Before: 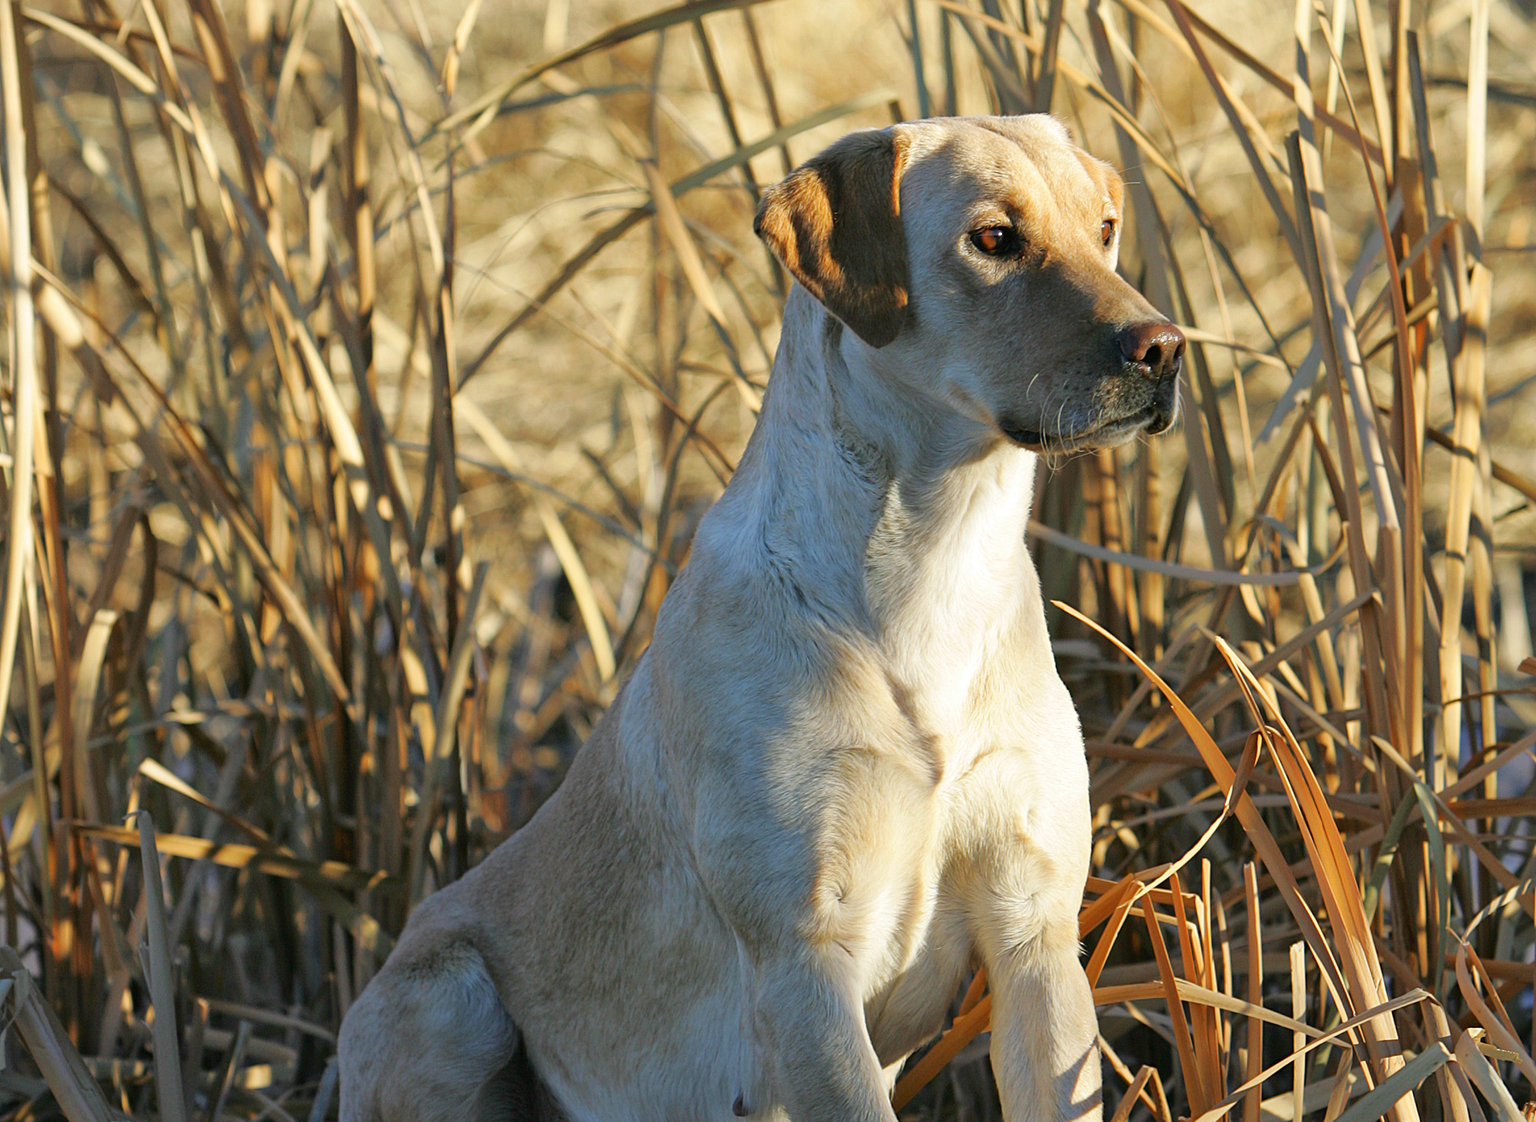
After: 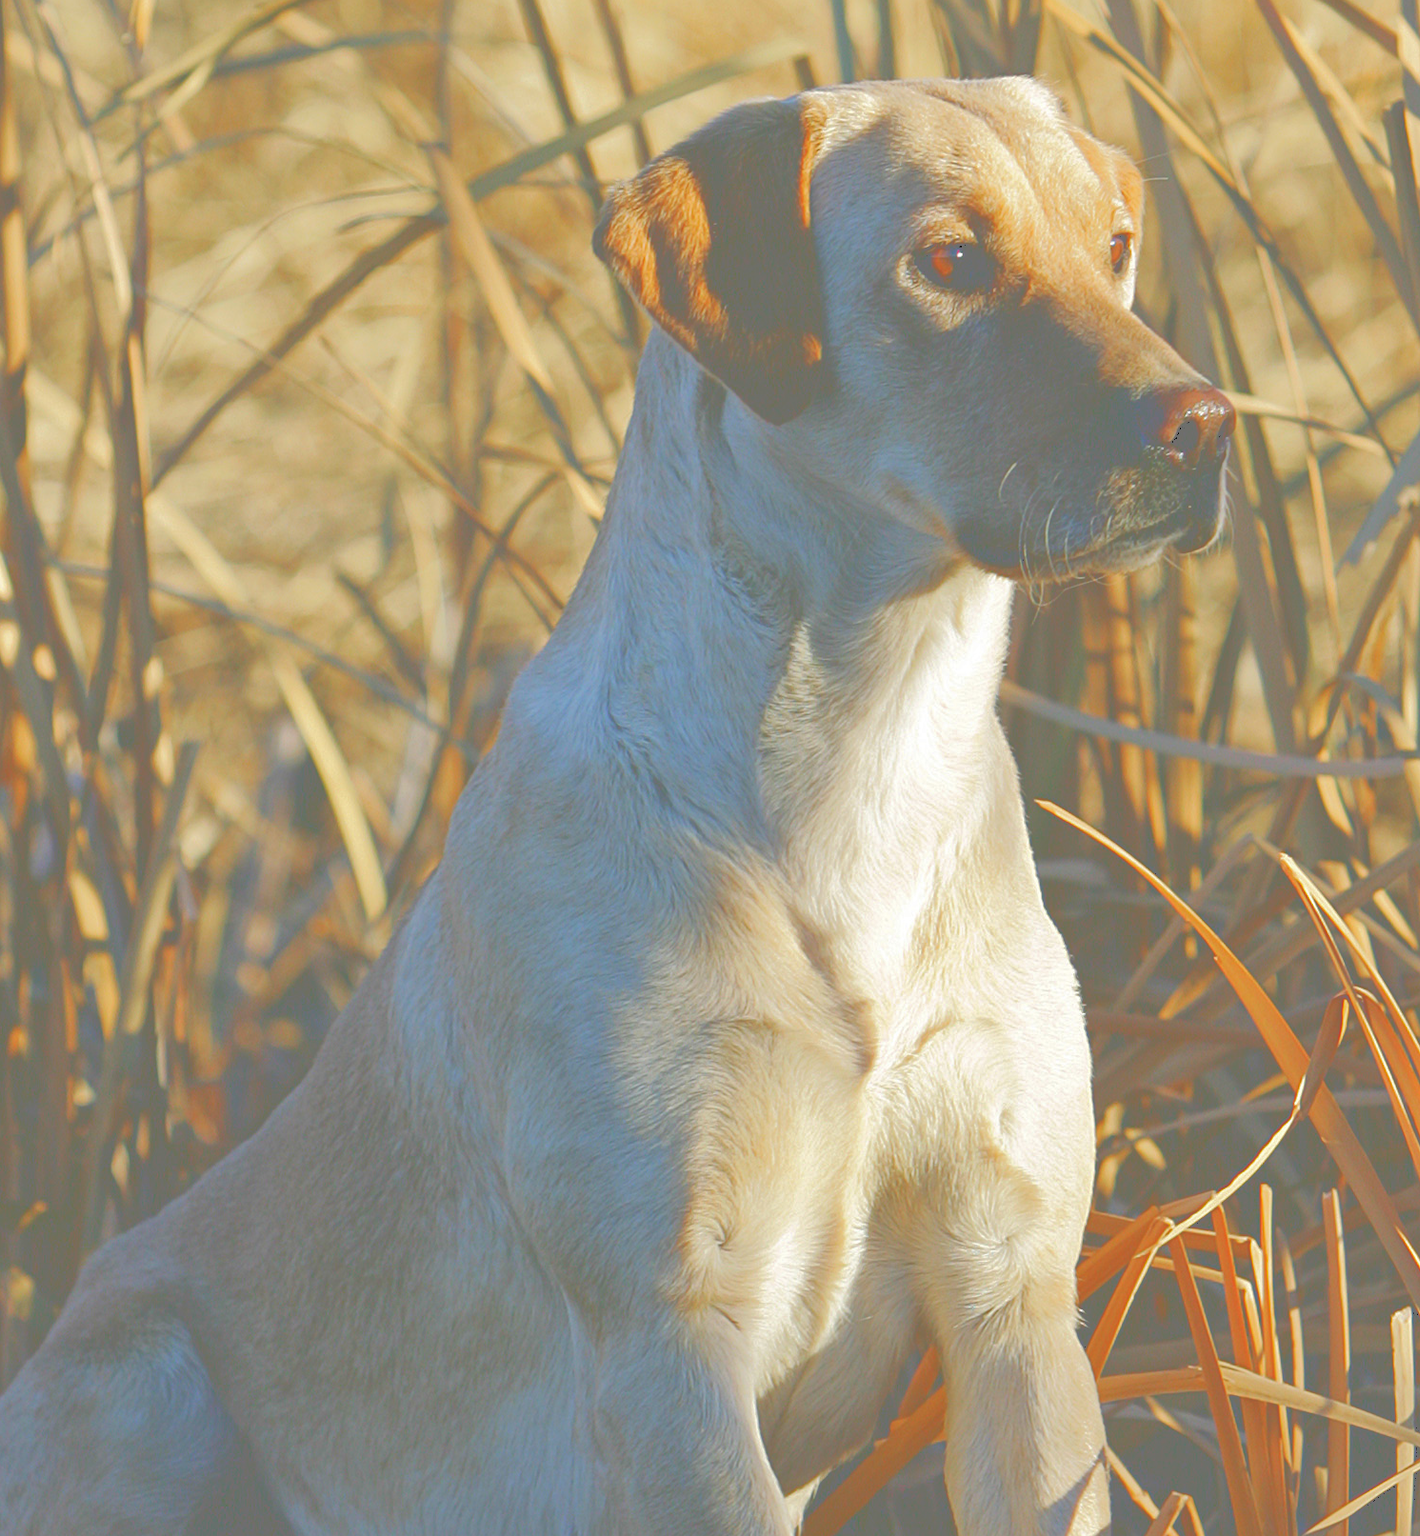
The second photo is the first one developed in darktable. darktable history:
crop and rotate: left 23.139%, top 5.643%, right 14.669%, bottom 2.308%
tone curve: curves: ch0 [(0, 0) (0.003, 0.464) (0.011, 0.464) (0.025, 0.464) (0.044, 0.464) (0.069, 0.464) (0.1, 0.463) (0.136, 0.463) (0.177, 0.464) (0.224, 0.469) (0.277, 0.482) (0.335, 0.501) (0.399, 0.53) (0.468, 0.567) (0.543, 0.61) (0.623, 0.663) (0.709, 0.718) (0.801, 0.779) (0.898, 0.842) (1, 1)], color space Lab, independent channels, preserve colors none
